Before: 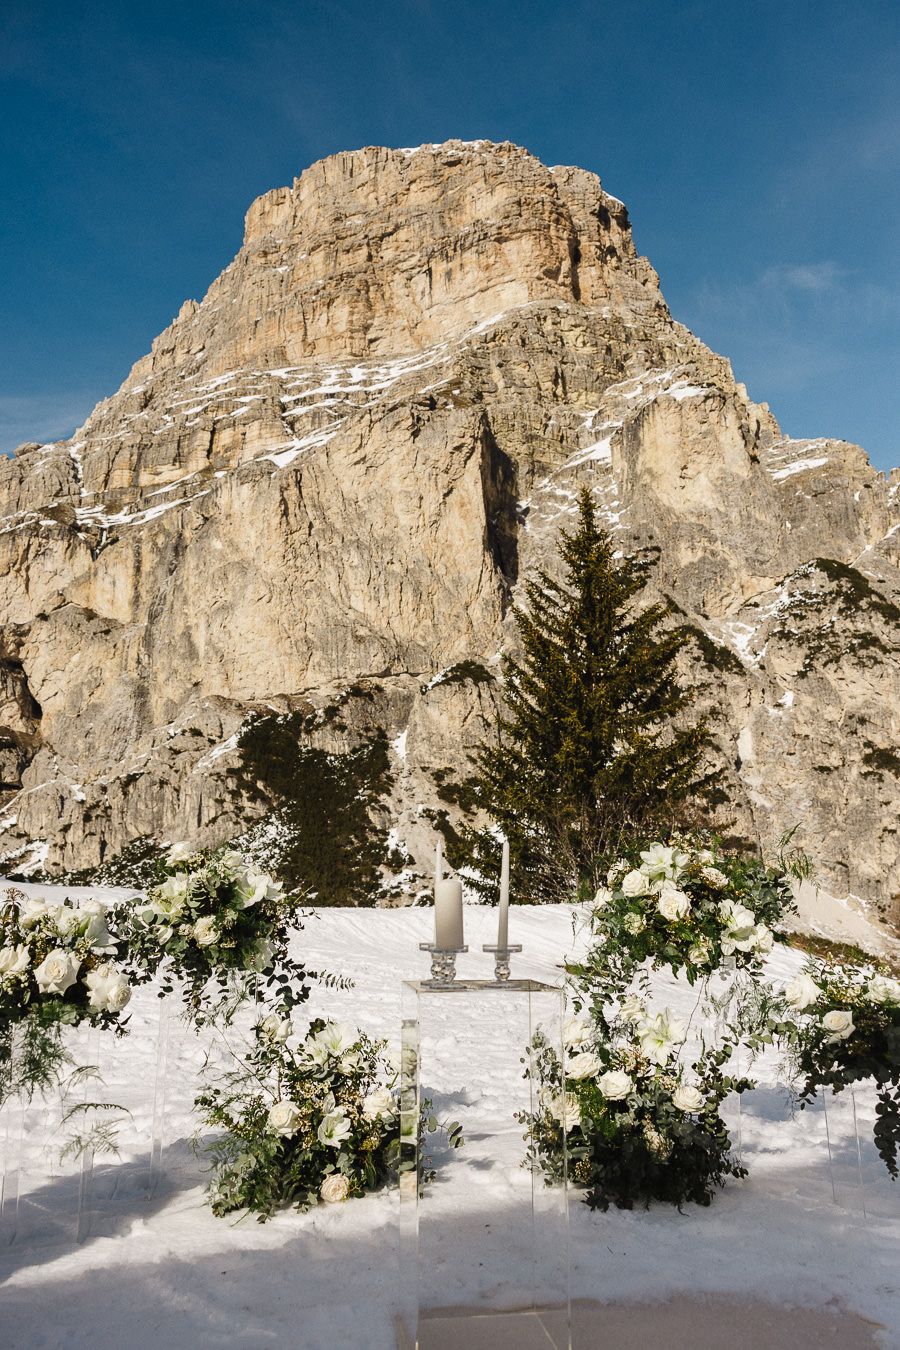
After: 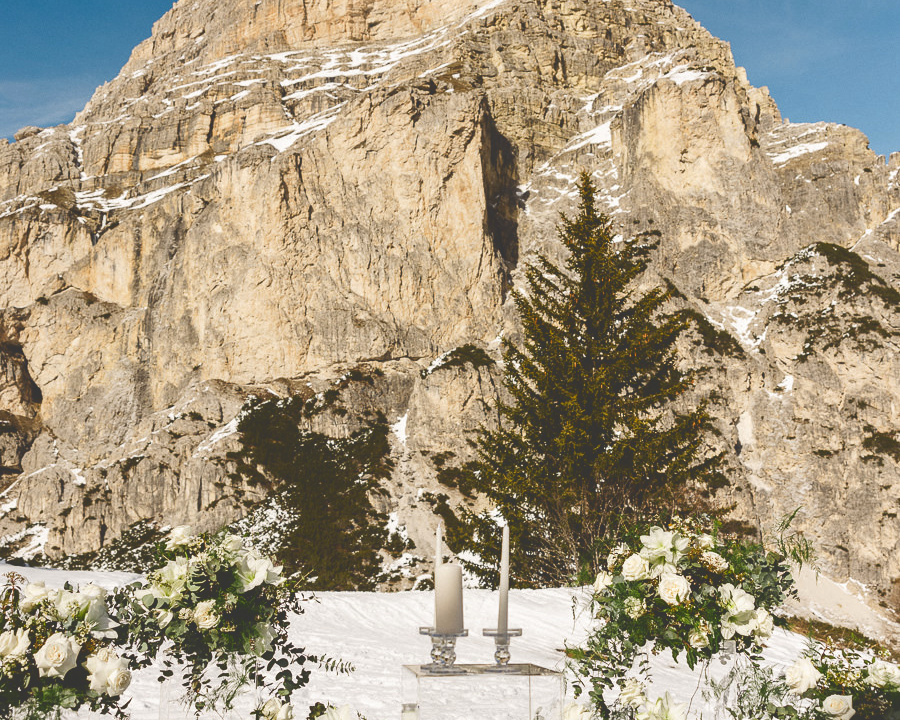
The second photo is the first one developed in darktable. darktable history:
crop and rotate: top 23.43%, bottom 23.168%
exposure: exposure 0.264 EV, compensate exposure bias true, compensate highlight preservation false
tone curve: curves: ch0 [(0, 0.211) (0.15, 0.25) (1, 0.953)], color space Lab, independent channels, preserve colors none
